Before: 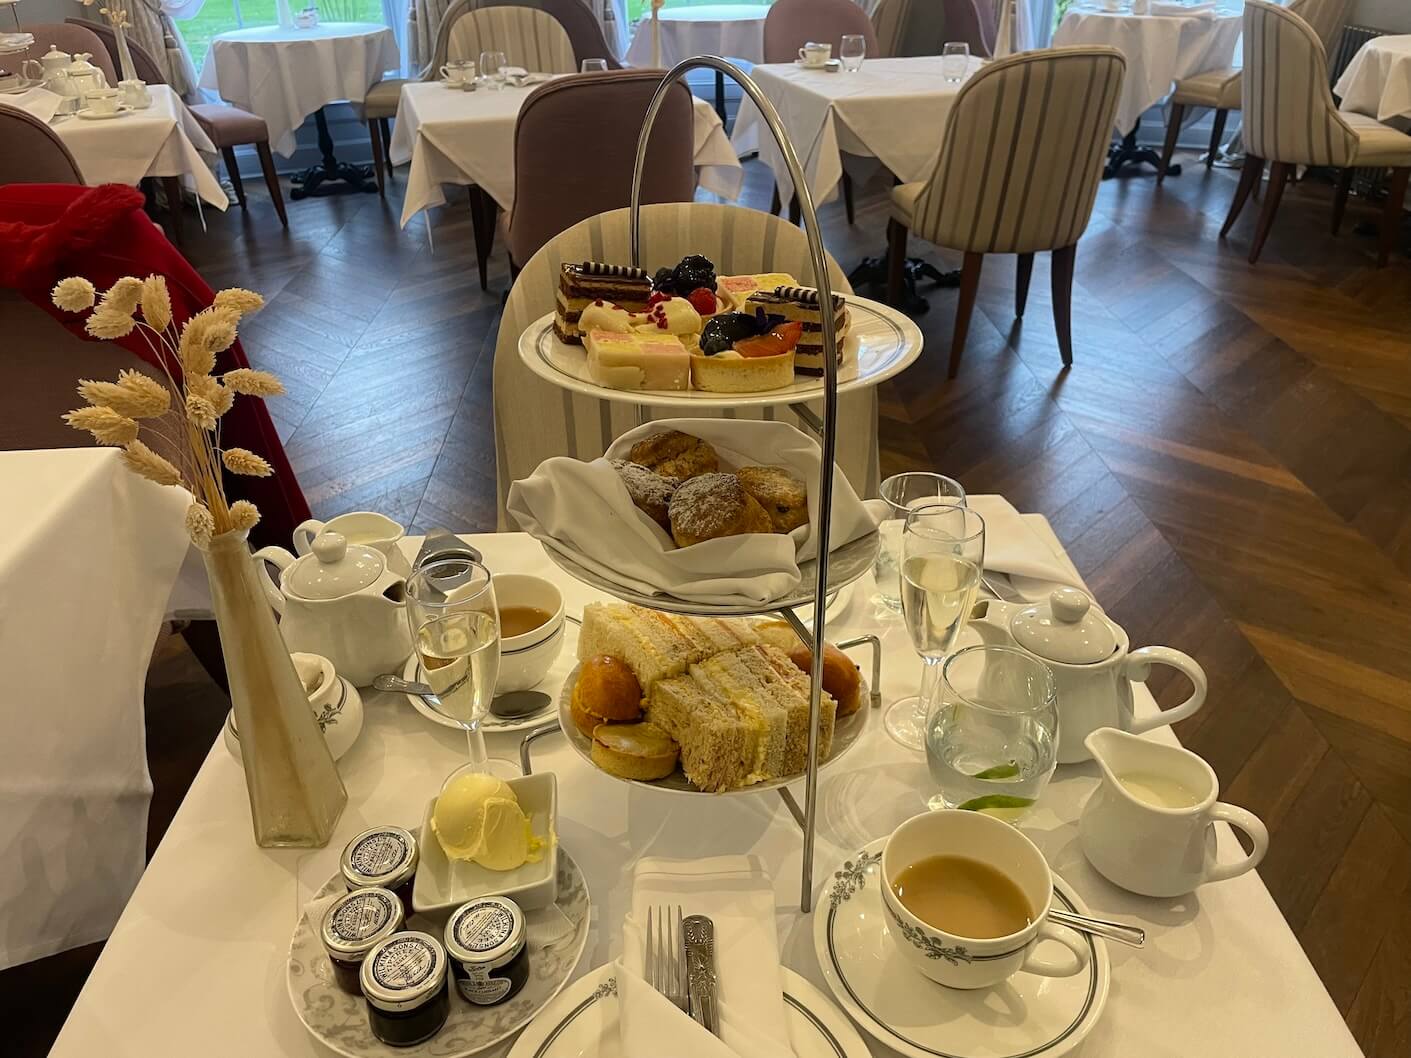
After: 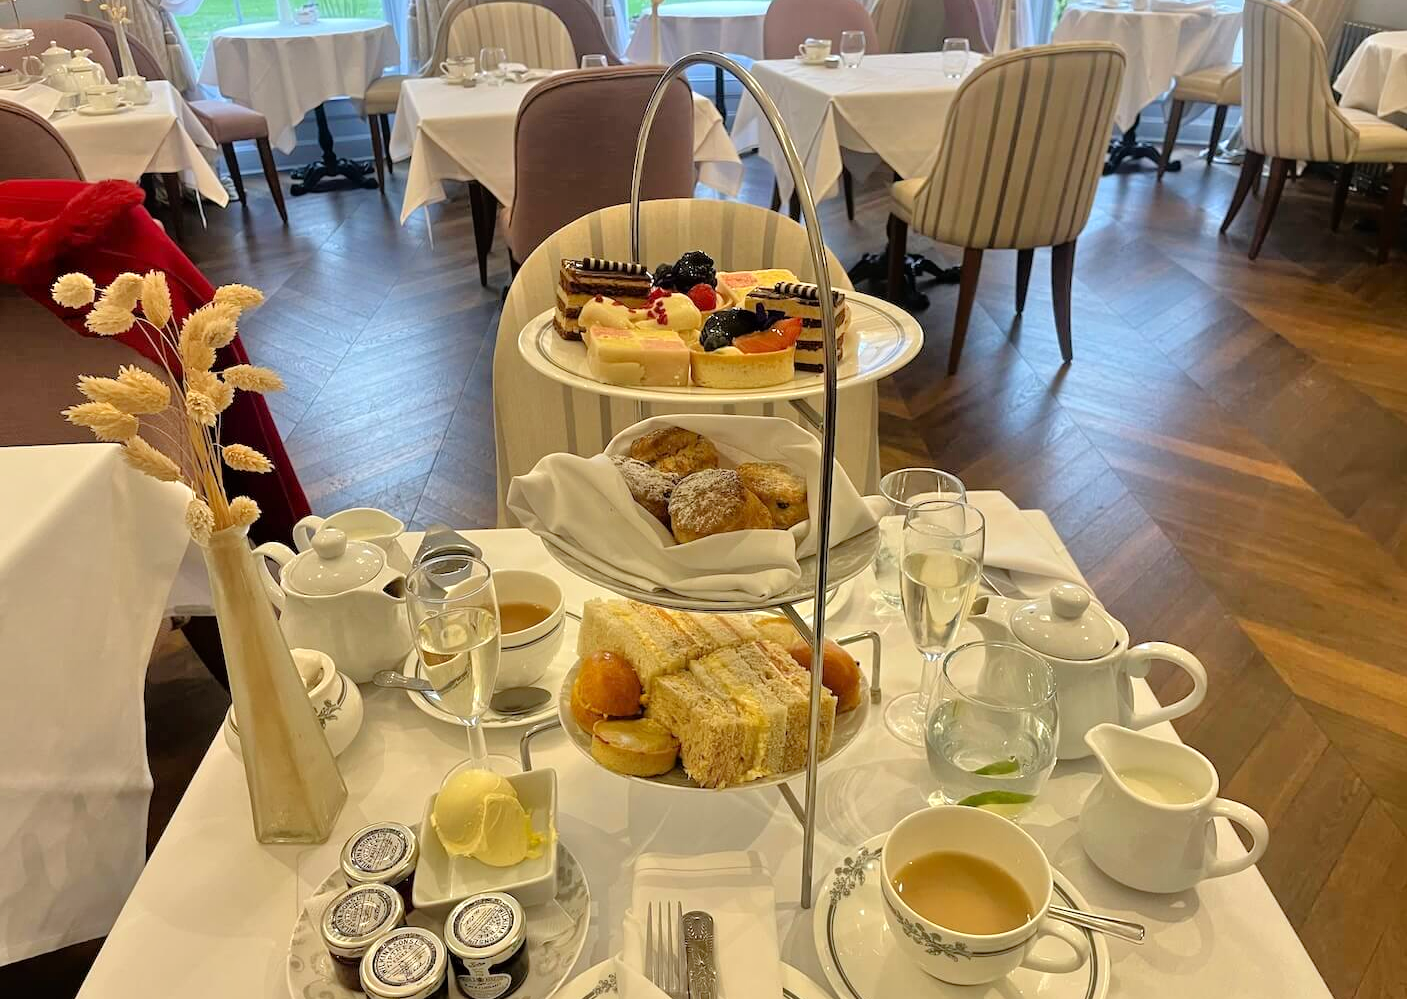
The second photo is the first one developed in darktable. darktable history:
tone equalizer: -7 EV 0.15 EV, -6 EV 0.6 EV, -5 EV 1.15 EV, -4 EV 1.33 EV, -3 EV 1.15 EV, -2 EV 0.6 EV, -1 EV 0.15 EV, mask exposure compensation -0.5 EV
crop: top 0.448%, right 0.264%, bottom 5.045%
